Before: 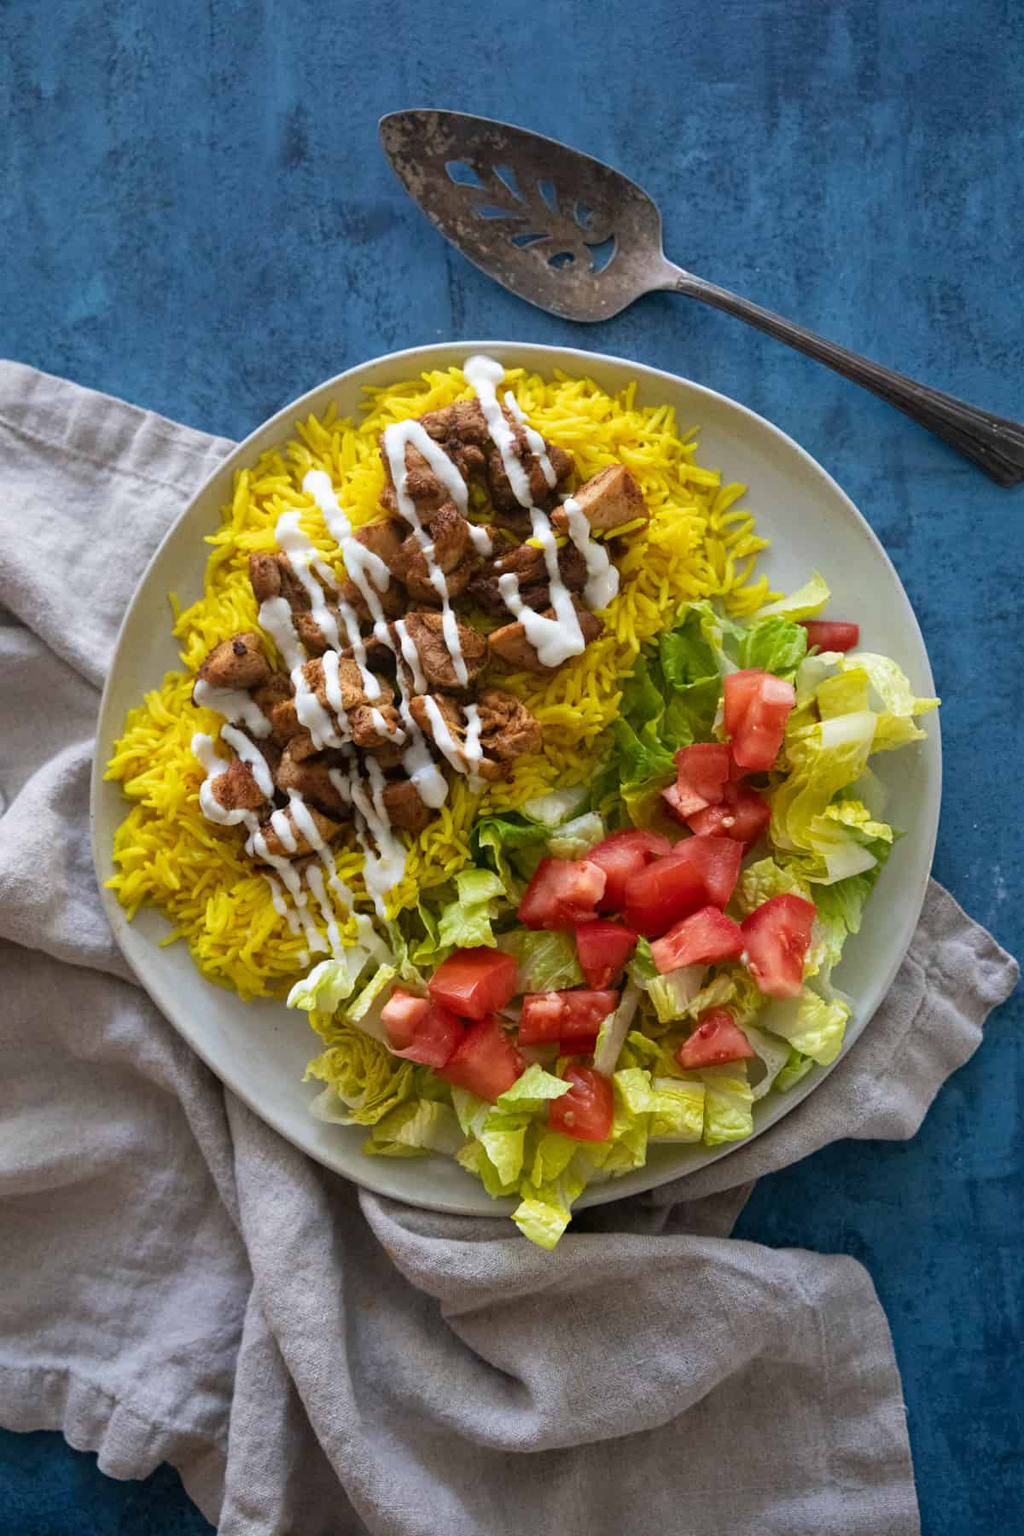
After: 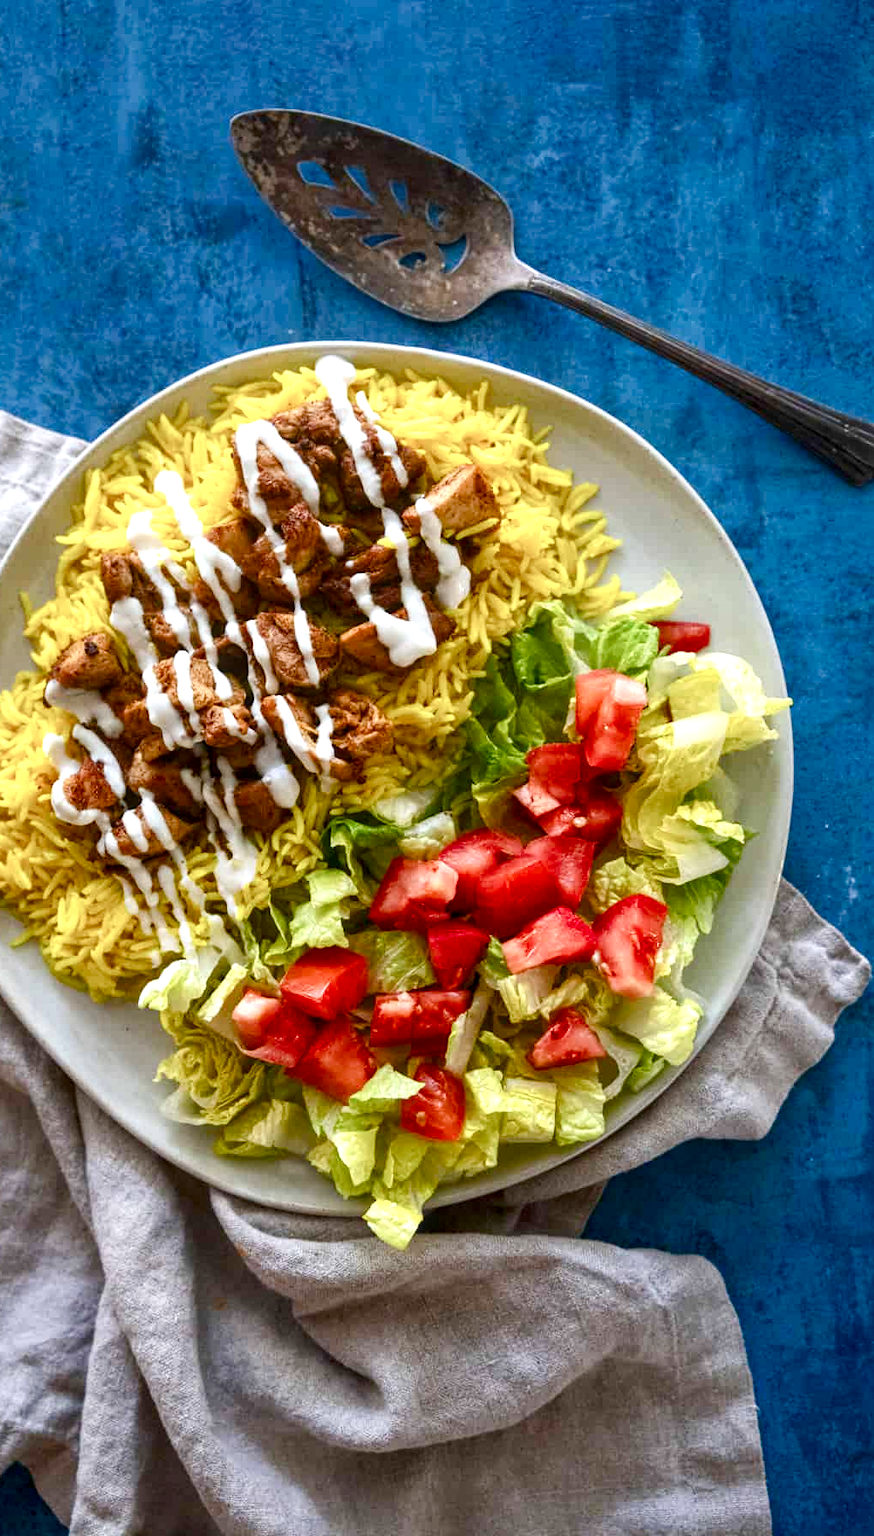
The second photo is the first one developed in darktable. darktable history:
exposure: black level correction 0.001, exposure 0.5 EV, compensate exposure bias true, compensate highlight preservation false
crop and rotate: left 14.522%
contrast brightness saturation: contrast 0.131, brightness -0.06, saturation 0.157
color balance rgb: perceptual saturation grading › global saturation 0.492%, perceptual saturation grading › highlights -34.076%, perceptual saturation grading › mid-tones 15.066%, perceptual saturation grading › shadows 48.788%
local contrast: on, module defaults
